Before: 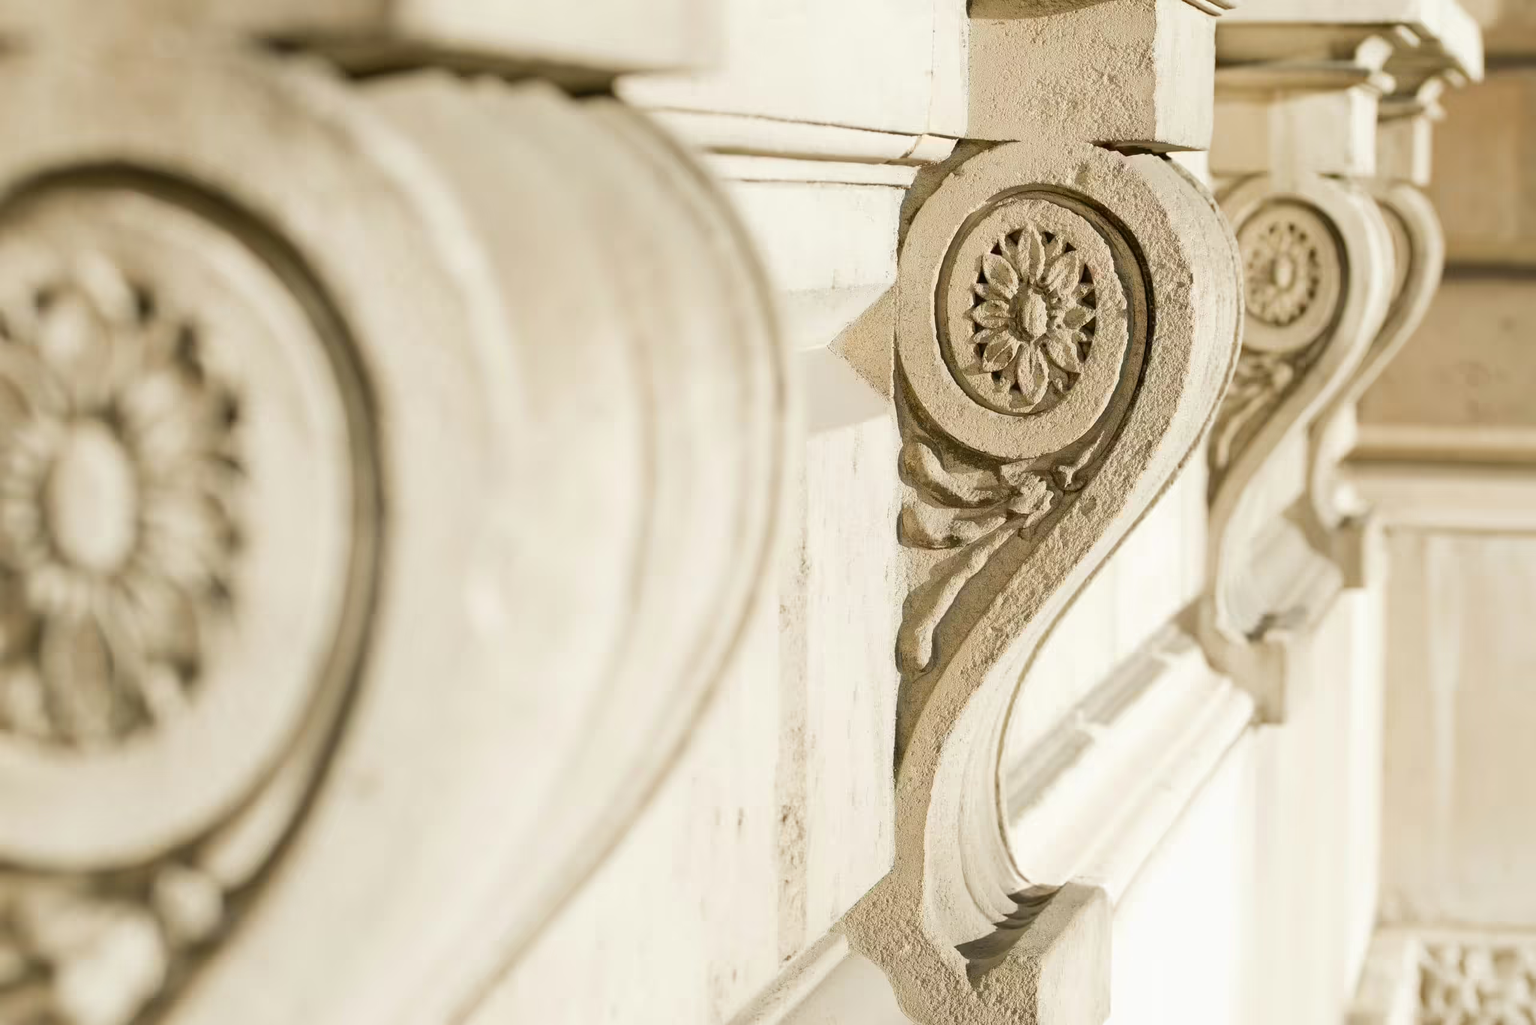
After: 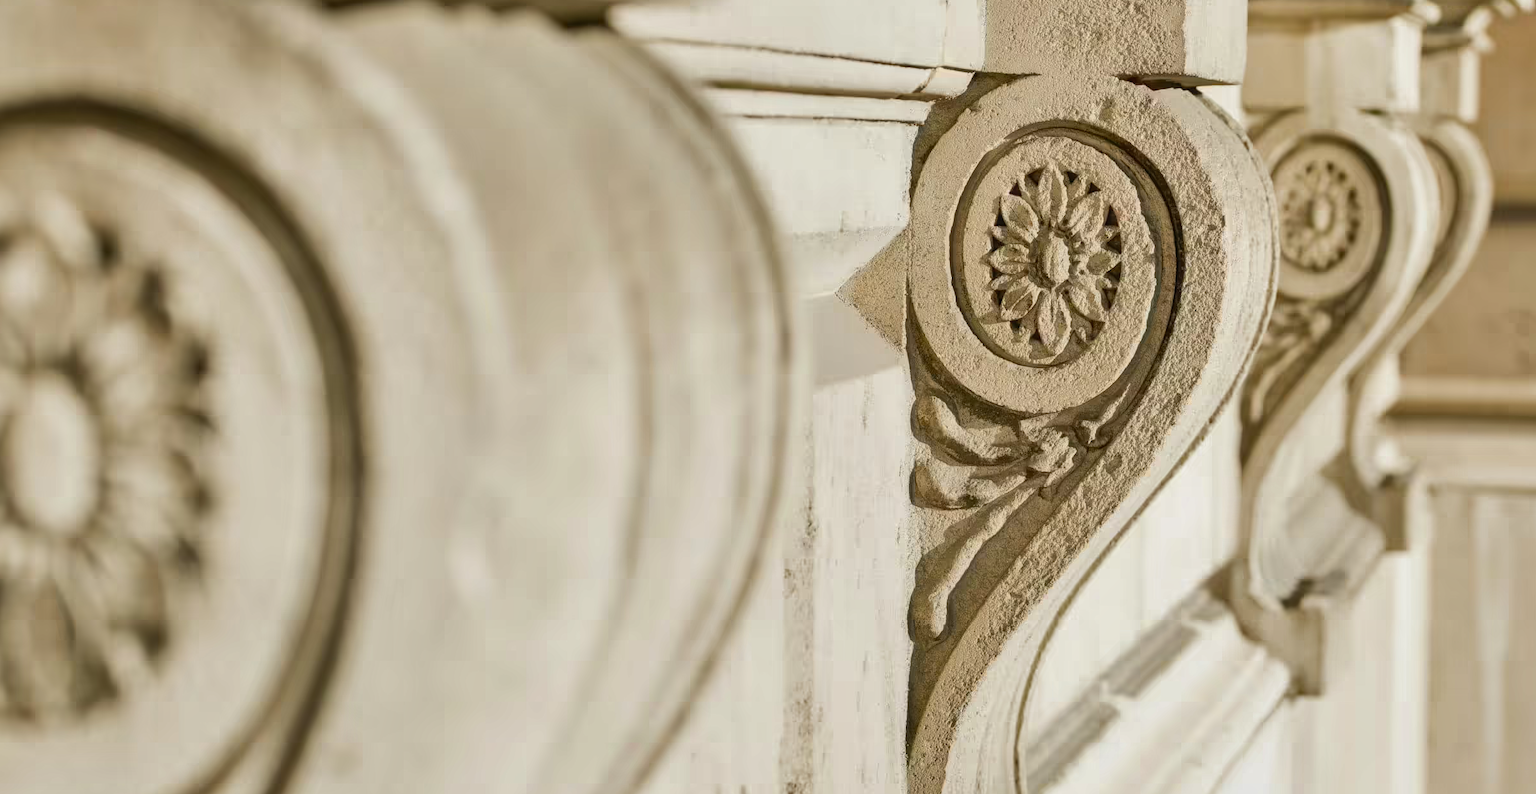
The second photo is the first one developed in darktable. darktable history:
contrast brightness saturation: contrast -0.109
shadows and highlights: soften with gaussian
crop: left 2.875%, top 6.968%, right 3.274%, bottom 20.297%
local contrast: on, module defaults
